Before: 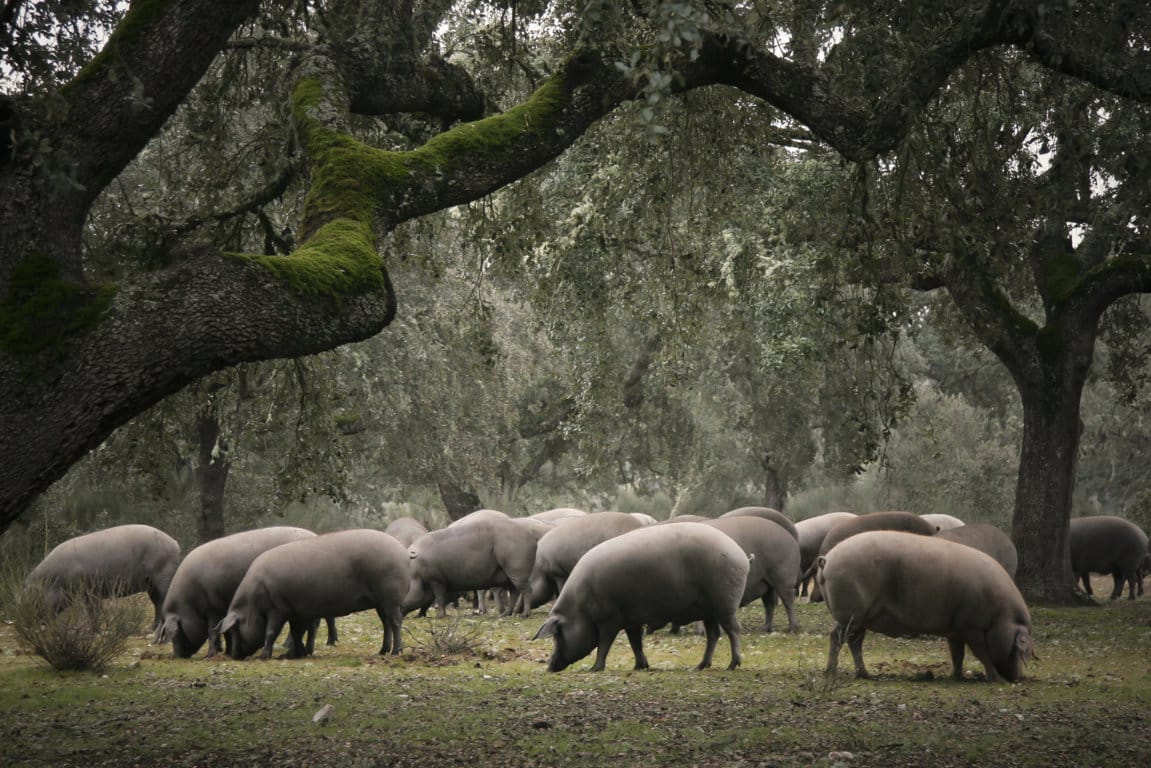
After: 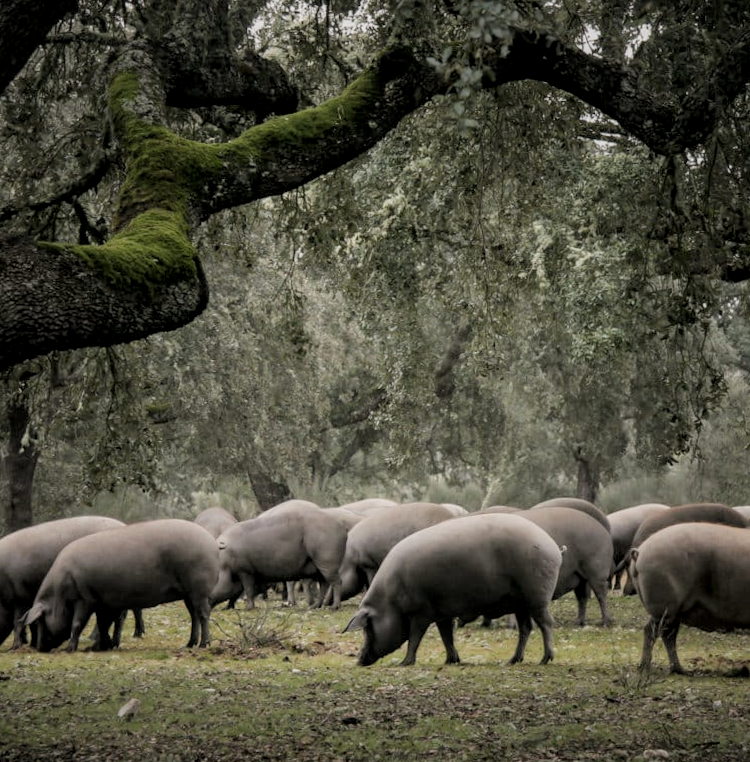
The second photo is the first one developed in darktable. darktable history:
local contrast: on, module defaults
crop and rotate: left 15.546%, right 17.787%
rotate and perspective: rotation 0.226°, lens shift (vertical) -0.042, crop left 0.023, crop right 0.982, crop top 0.006, crop bottom 0.994
filmic rgb: middle gray luminance 18.42%, black relative exposure -9 EV, white relative exposure 3.75 EV, threshold 6 EV, target black luminance 0%, hardness 4.85, latitude 67.35%, contrast 0.955, highlights saturation mix 20%, shadows ↔ highlights balance 21.36%, add noise in highlights 0, preserve chrominance luminance Y, color science v3 (2019), use custom middle-gray values true, iterations of high-quality reconstruction 0, contrast in highlights soft, enable highlight reconstruction true
